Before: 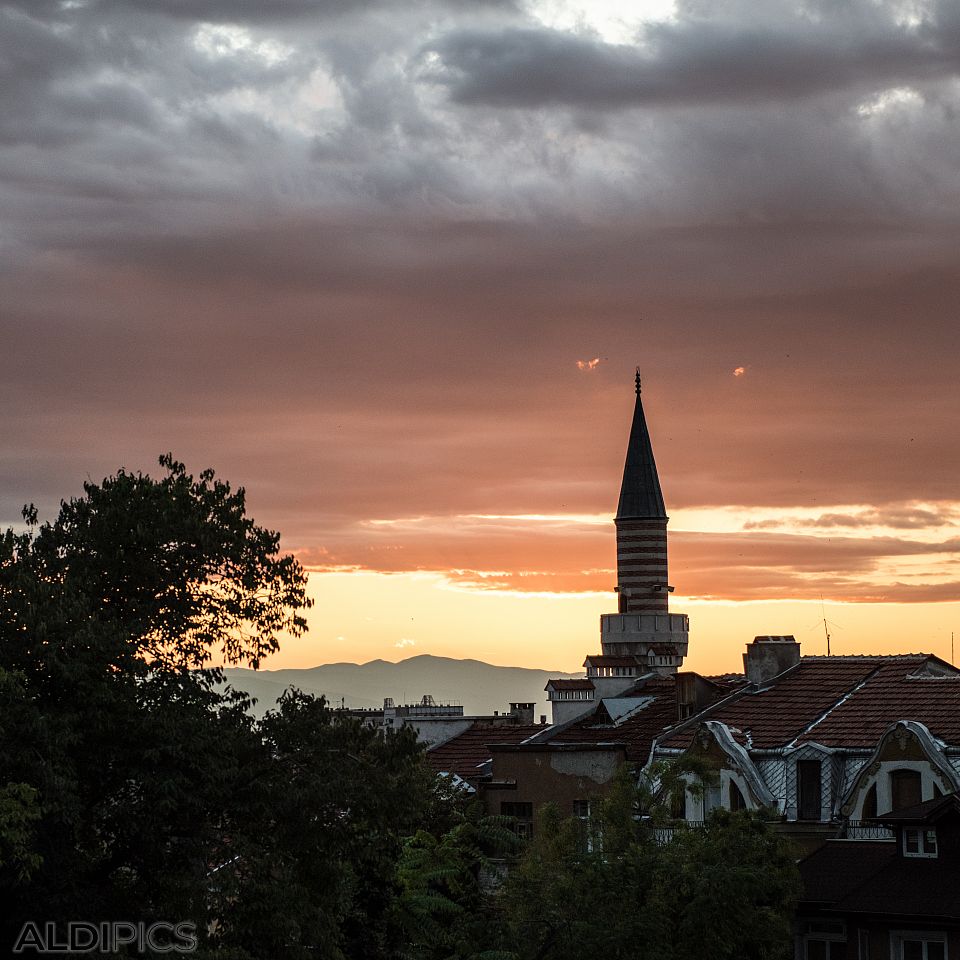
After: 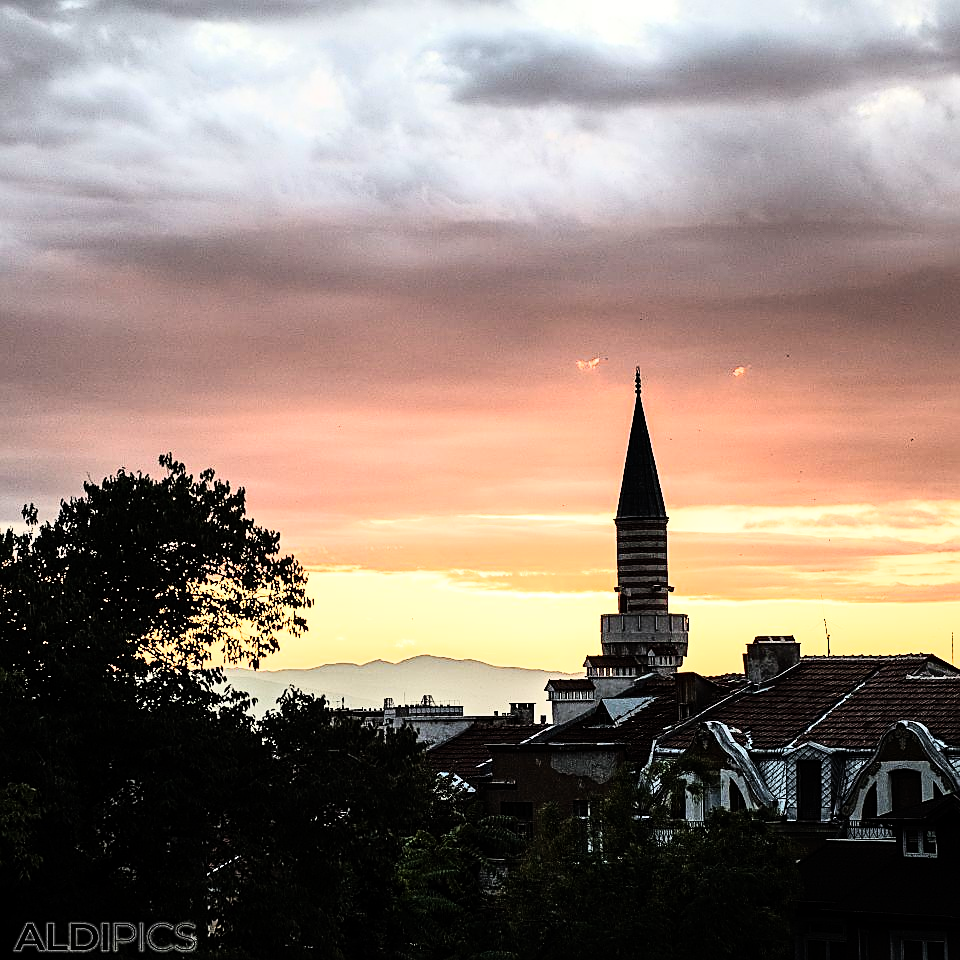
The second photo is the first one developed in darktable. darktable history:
rgb curve: curves: ch0 [(0, 0) (0.21, 0.15) (0.24, 0.21) (0.5, 0.75) (0.75, 0.96) (0.89, 0.99) (1, 1)]; ch1 [(0, 0.02) (0.21, 0.13) (0.25, 0.2) (0.5, 0.67) (0.75, 0.9) (0.89, 0.97) (1, 1)]; ch2 [(0, 0.02) (0.21, 0.13) (0.25, 0.2) (0.5, 0.67) (0.75, 0.9) (0.89, 0.97) (1, 1)], compensate middle gray true
sharpen: on, module defaults
